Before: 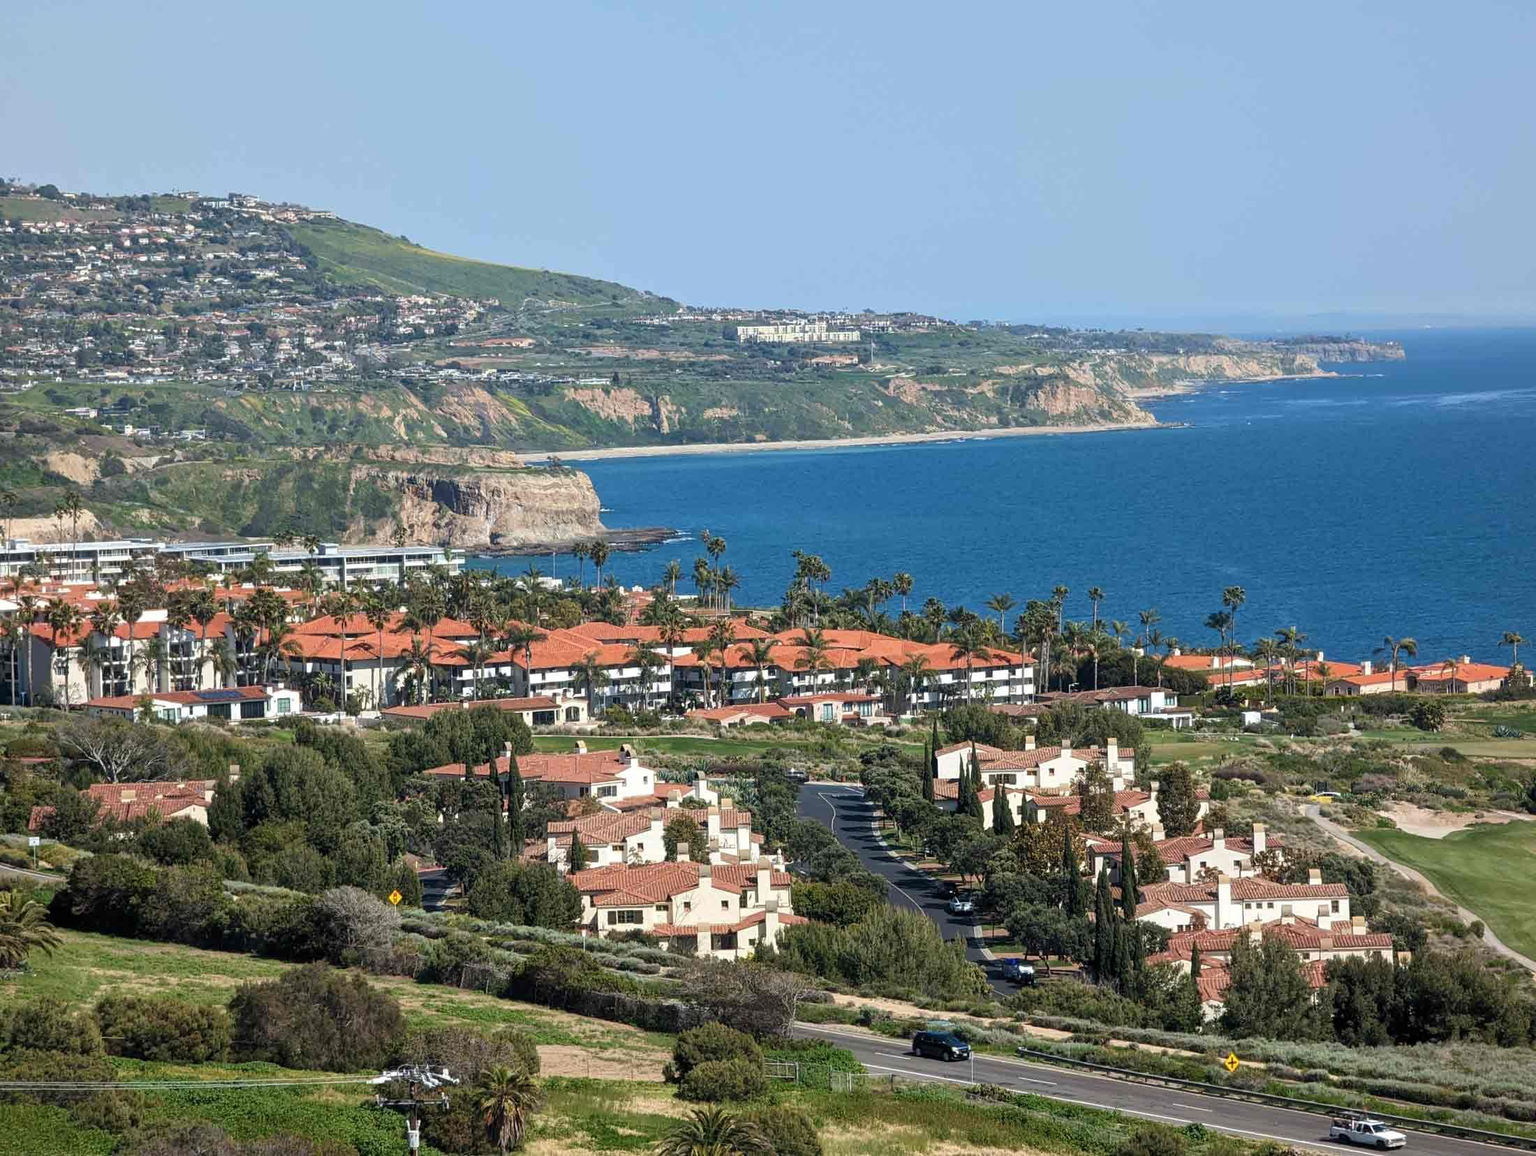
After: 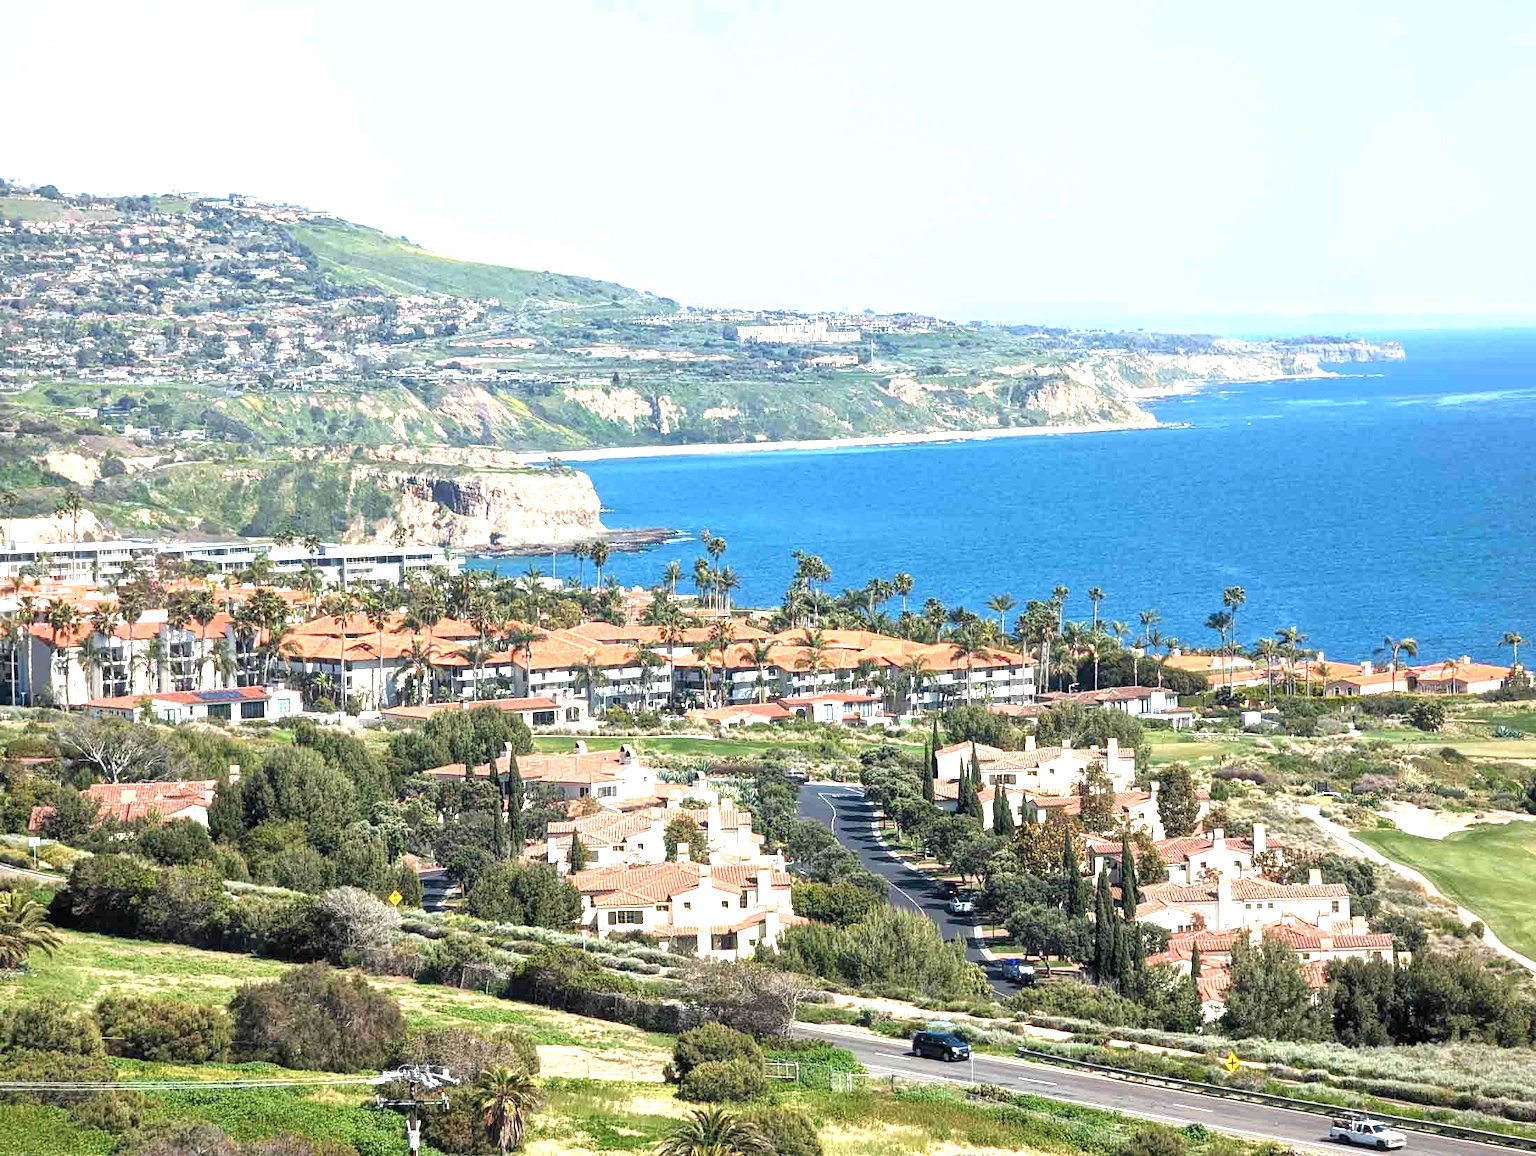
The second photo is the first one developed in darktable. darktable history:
exposure: black level correction 0, exposure 1.454 EV, compensate highlight preservation false
